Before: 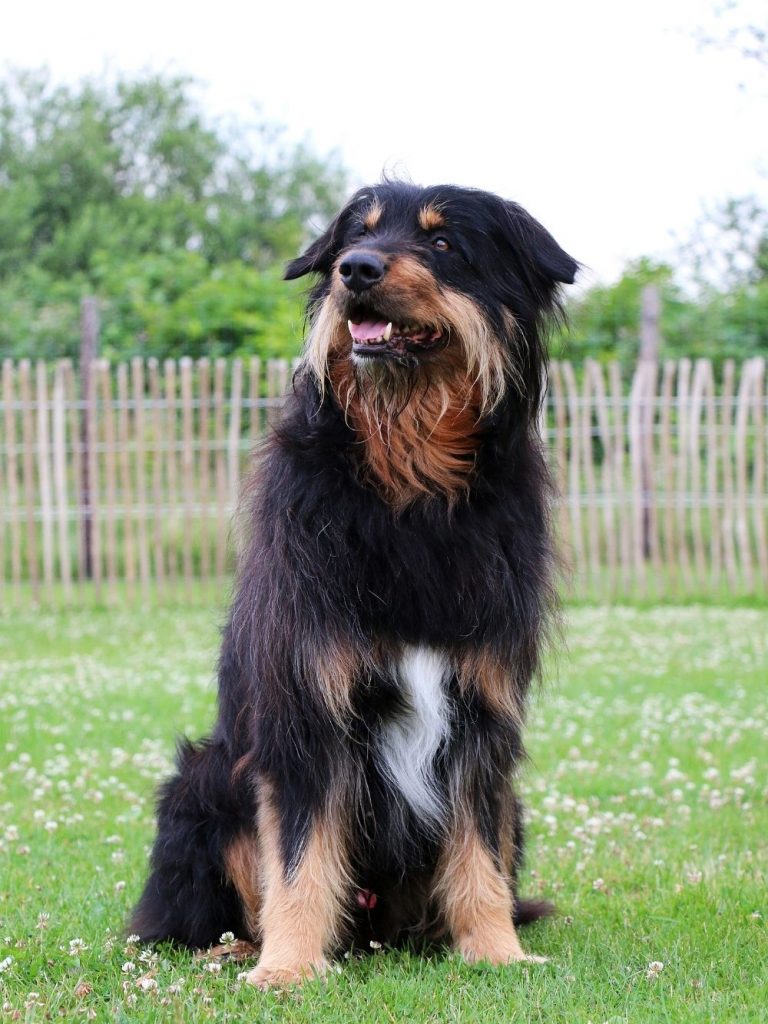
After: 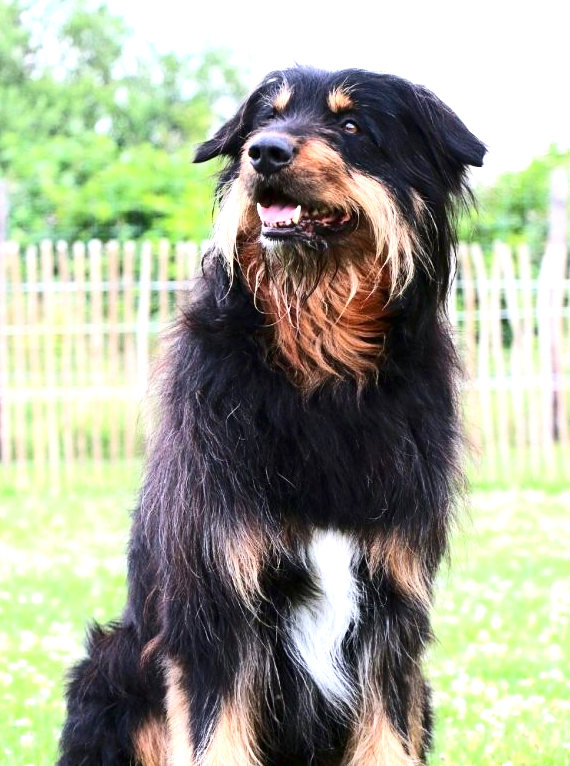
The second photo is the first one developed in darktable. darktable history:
crop and rotate: left 11.912%, top 11.487%, right 13.782%, bottom 13.671%
color balance rgb: shadows lift › chroma 0.963%, shadows lift › hue 111.26°, perceptual saturation grading › global saturation 0.568%
exposure: black level correction 0, exposure 1.098 EV, compensate highlight preservation false
contrast brightness saturation: contrast 0.217
